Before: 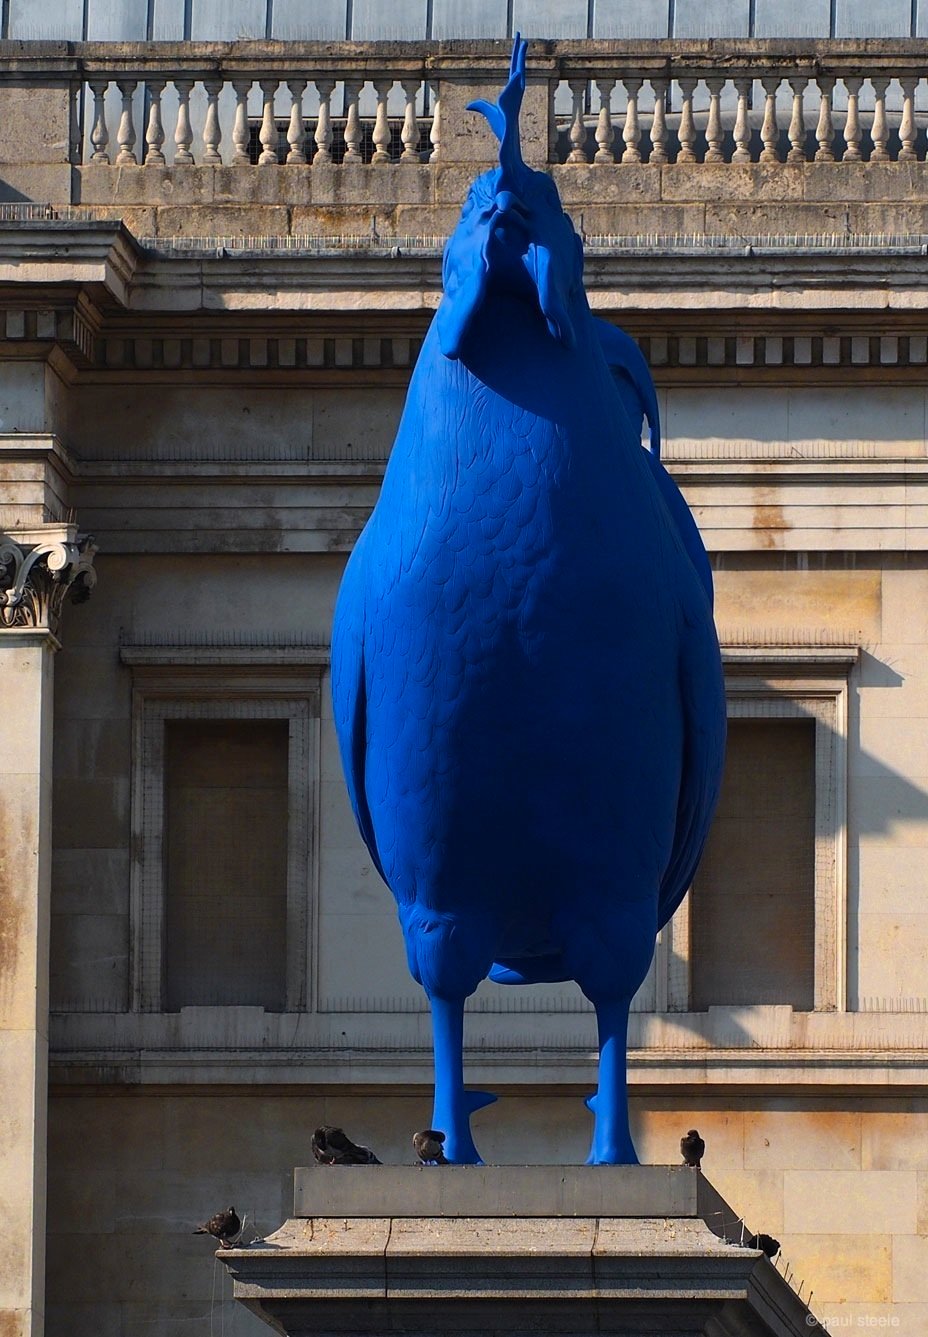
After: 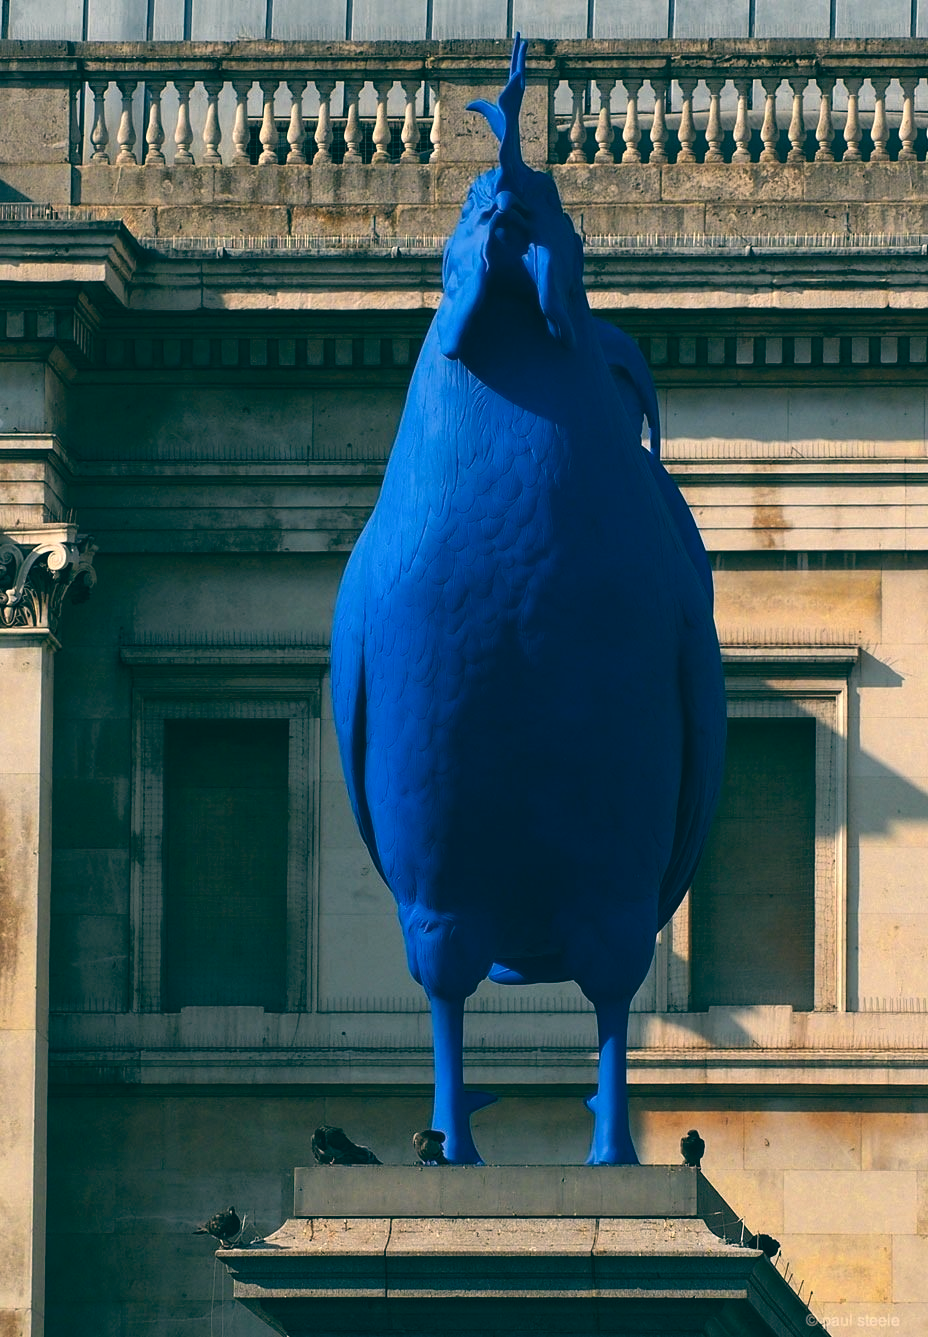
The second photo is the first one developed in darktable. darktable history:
local contrast: highlights 100%, shadows 100%, detail 120%, midtone range 0.2
color balance: lift [1.005, 0.99, 1.007, 1.01], gamma [1, 0.979, 1.011, 1.021], gain [0.923, 1.098, 1.025, 0.902], input saturation 90.45%, contrast 7.73%, output saturation 105.91%
